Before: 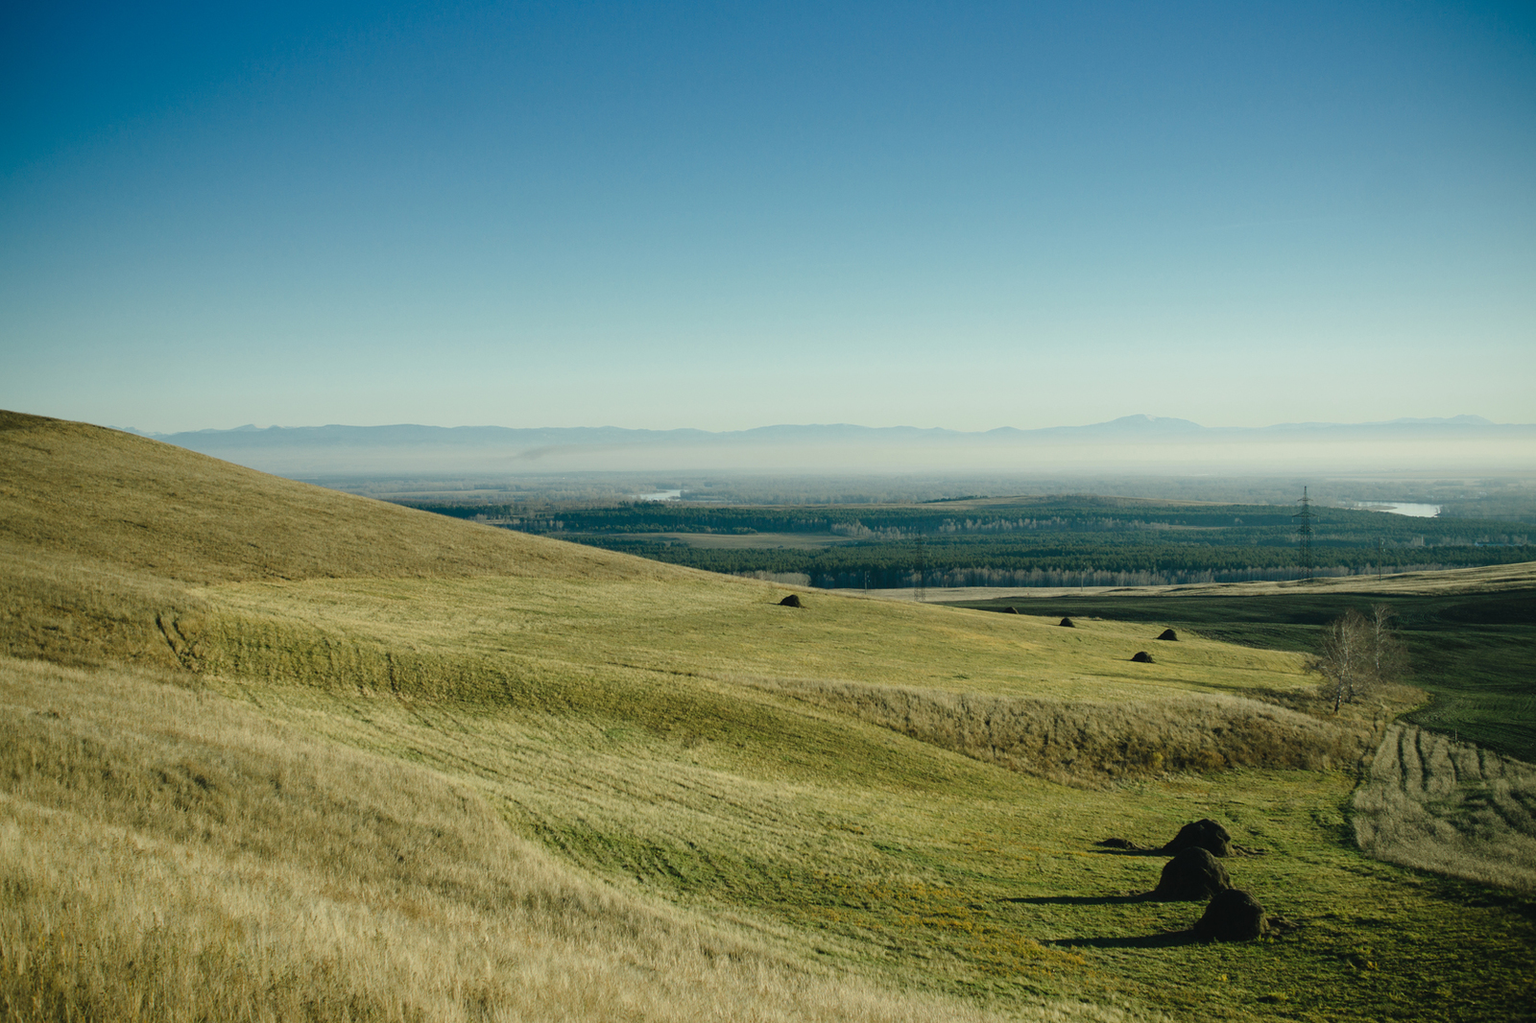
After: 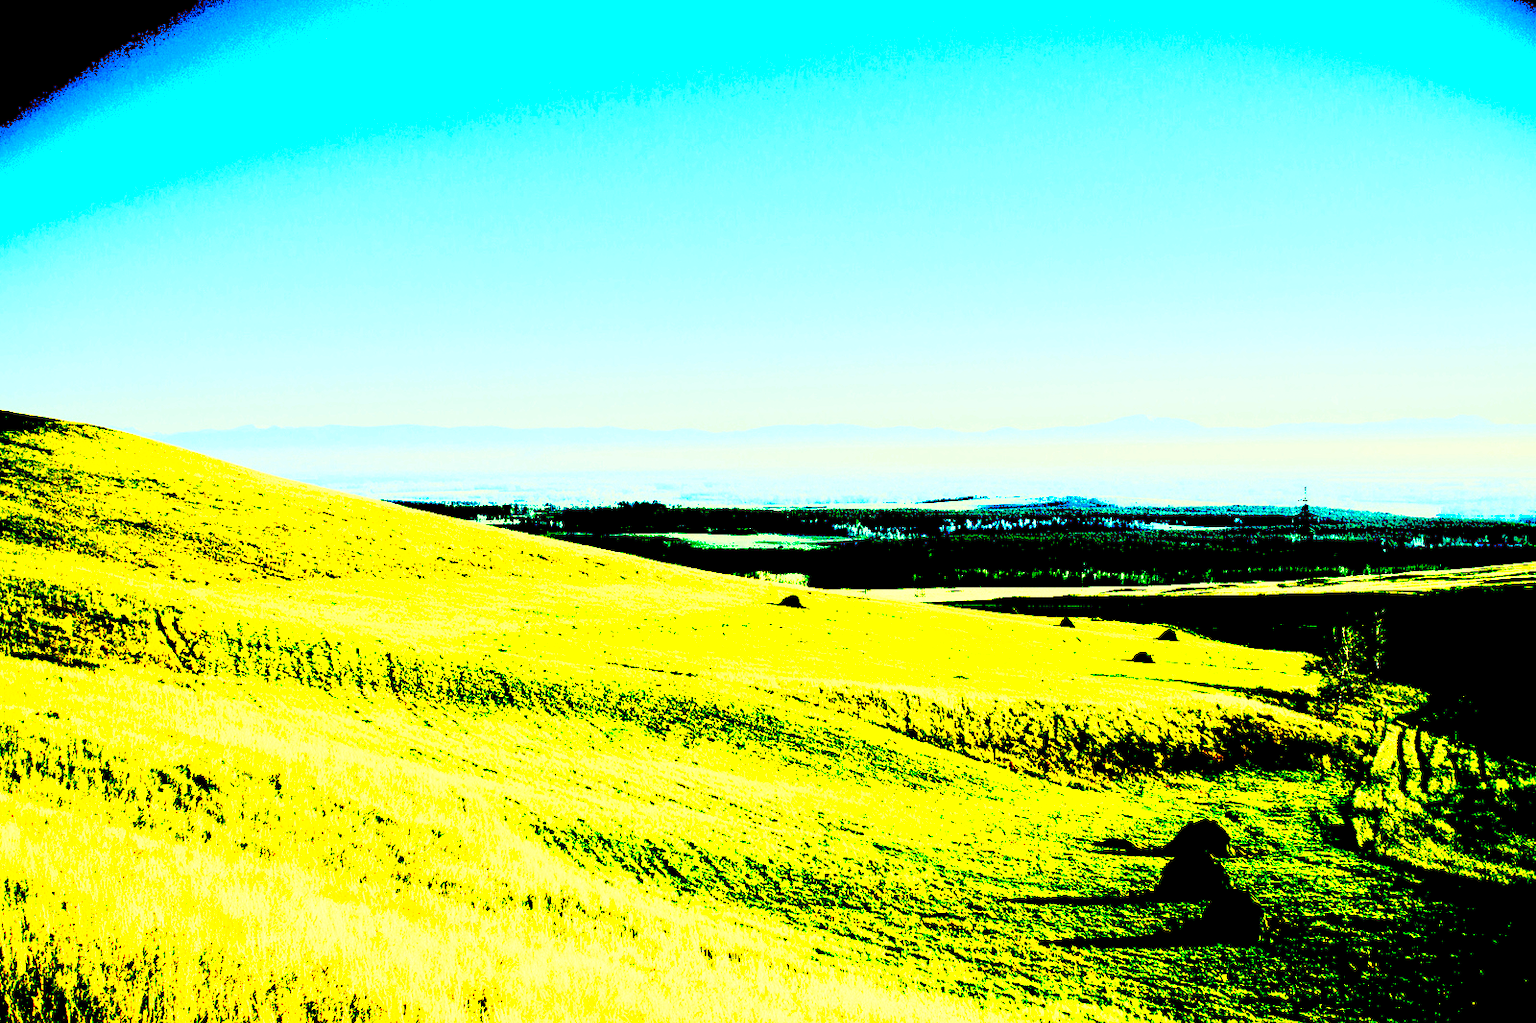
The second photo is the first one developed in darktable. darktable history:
exposure: black level correction 0.098, exposure 2.914 EV, compensate exposure bias true, compensate highlight preservation false
shadows and highlights: on, module defaults
